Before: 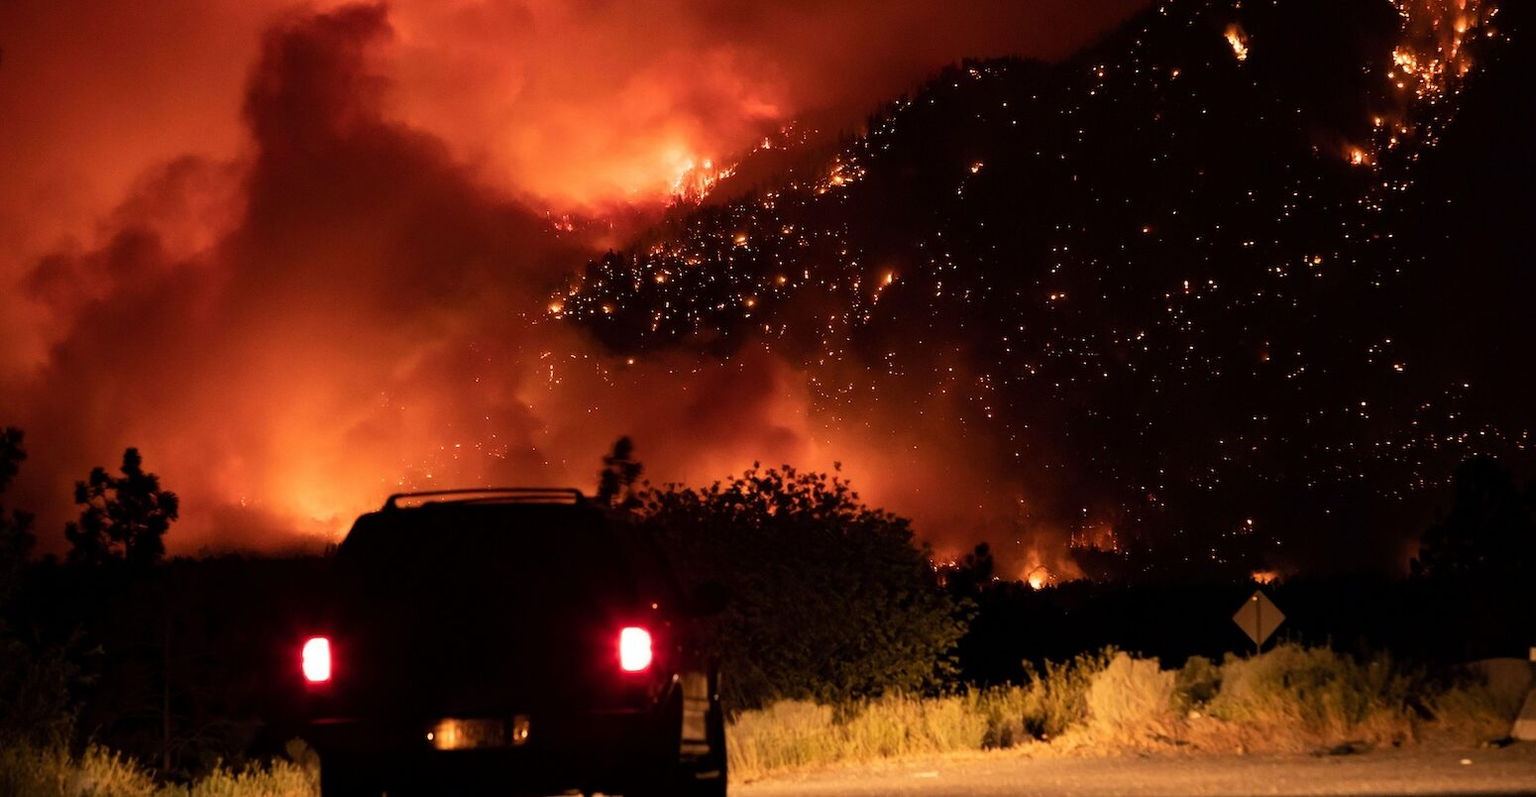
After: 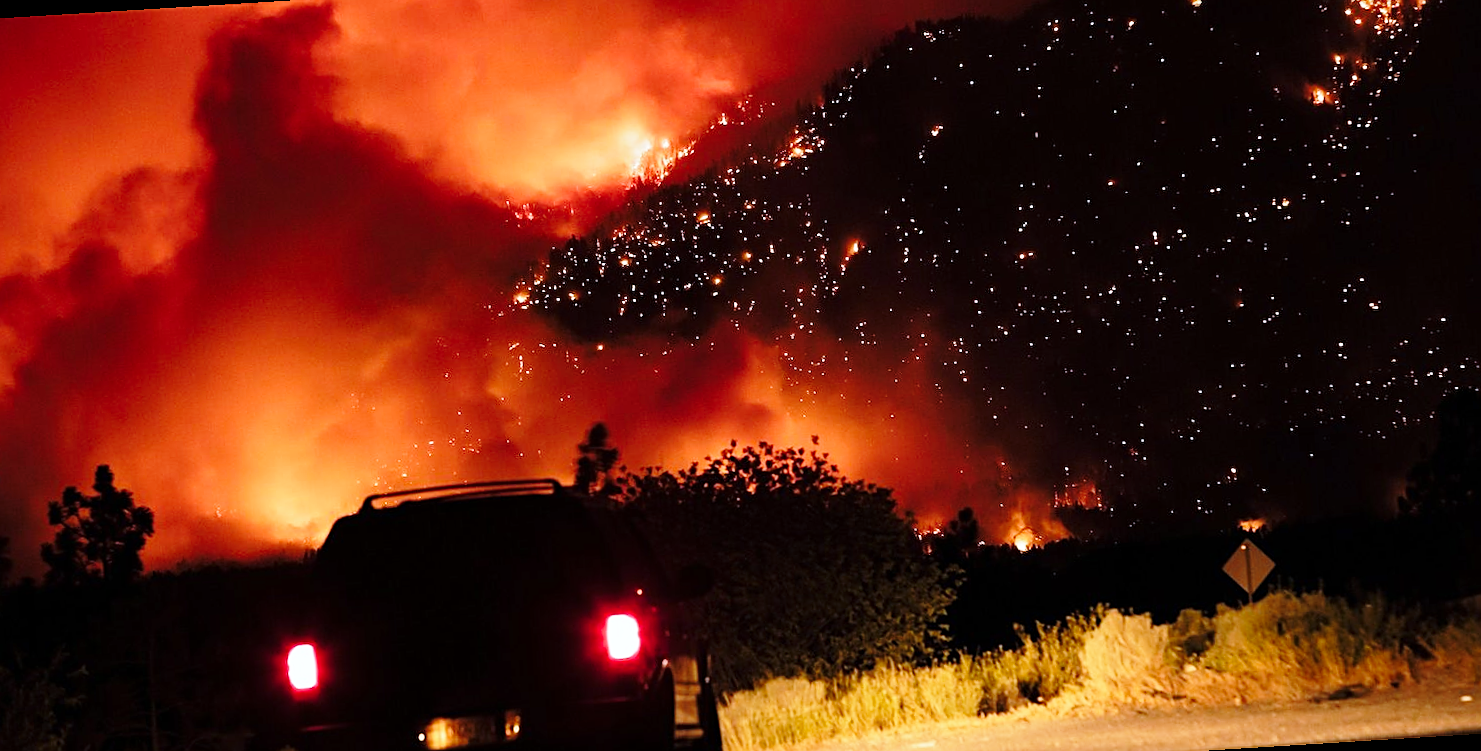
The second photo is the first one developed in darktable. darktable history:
shadows and highlights: shadows 25, highlights -25
sharpen: on, module defaults
white balance: red 0.926, green 1.003, blue 1.133
rotate and perspective: rotation -3.52°, crop left 0.036, crop right 0.964, crop top 0.081, crop bottom 0.919
base curve: curves: ch0 [(0, 0) (0.028, 0.03) (0.121, 0.232) (0.46, 0.748) (0.859, 0.968) (1, 1)], preserve colors none
